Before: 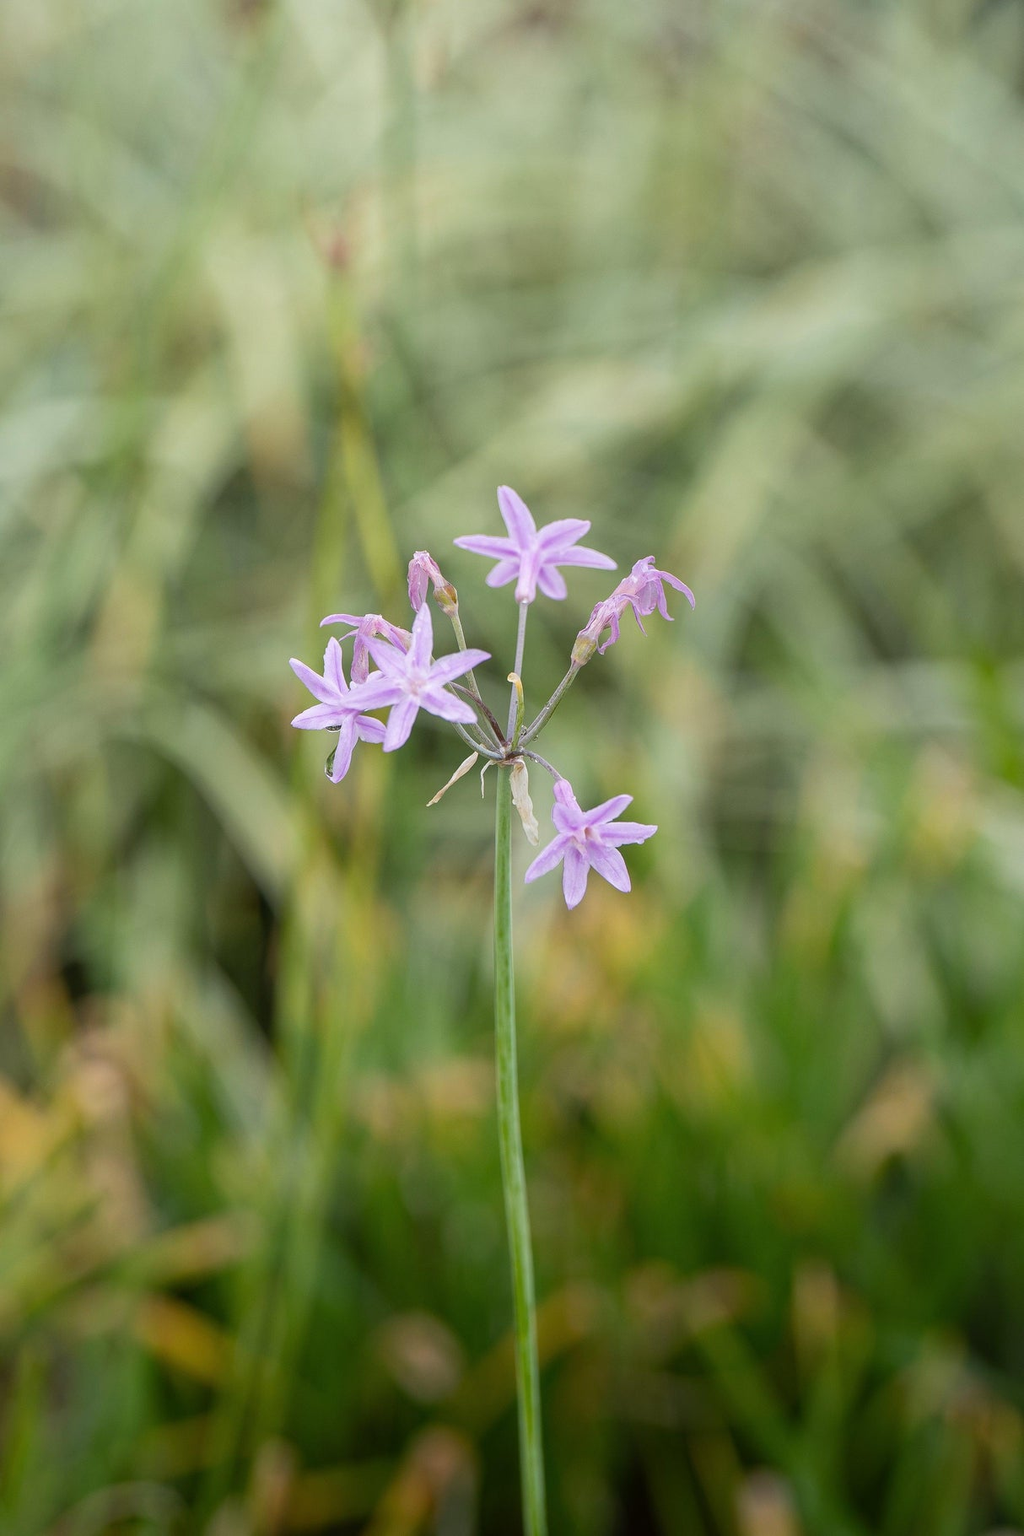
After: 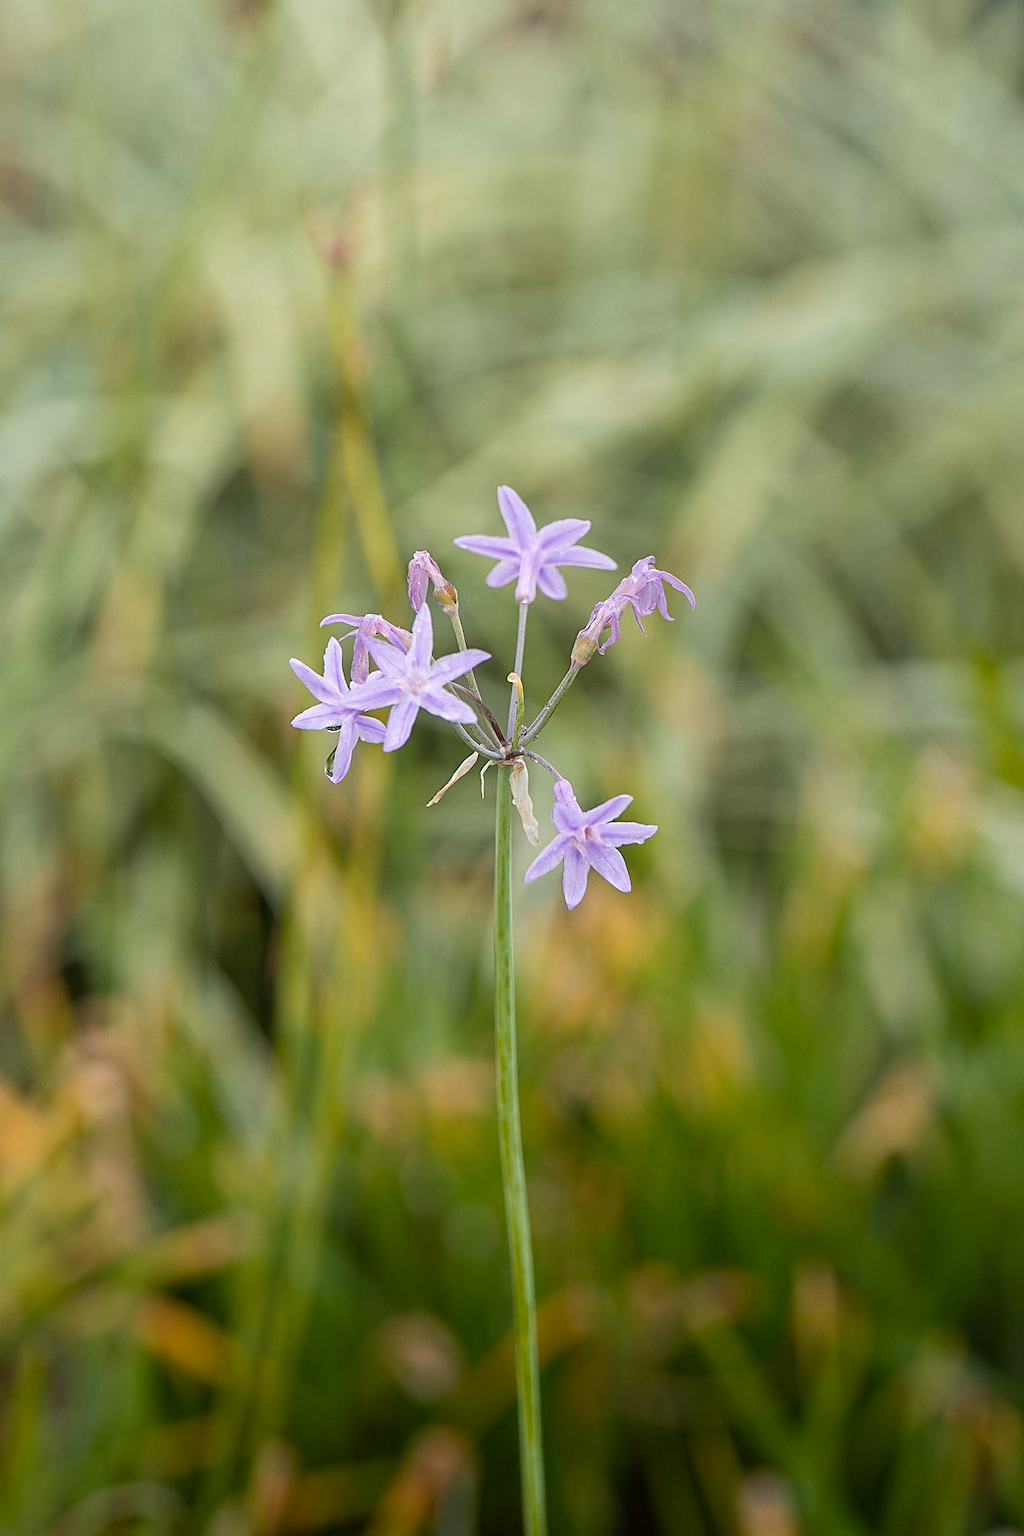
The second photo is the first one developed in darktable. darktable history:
sharpen: on, module defaults
color zones: curves: ch1 [(0.239, 0.552) (0.75, 0.5)]; ch2 [(0.25, 0.462) (0.749, 0.457)]
